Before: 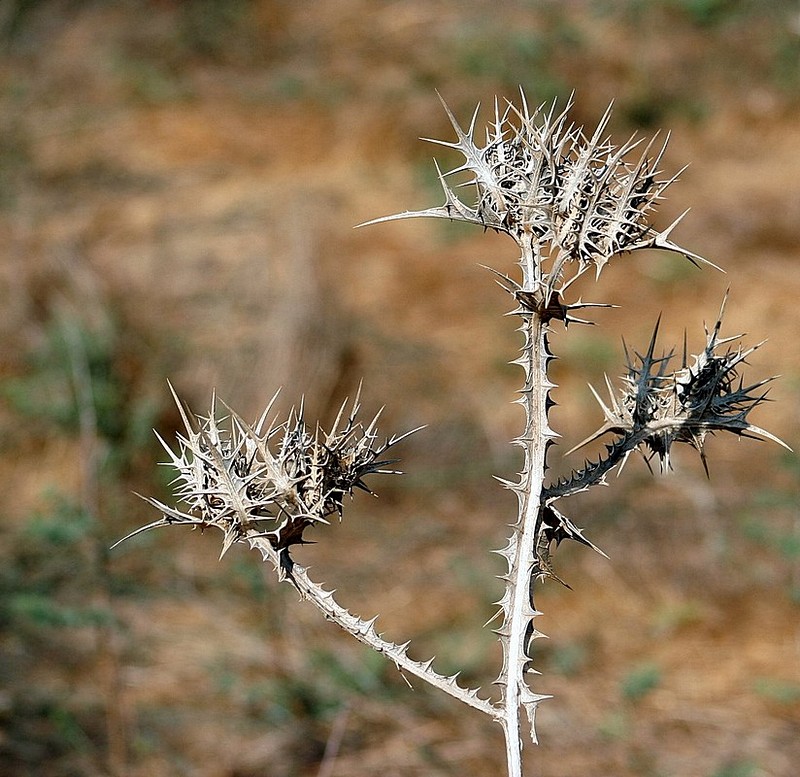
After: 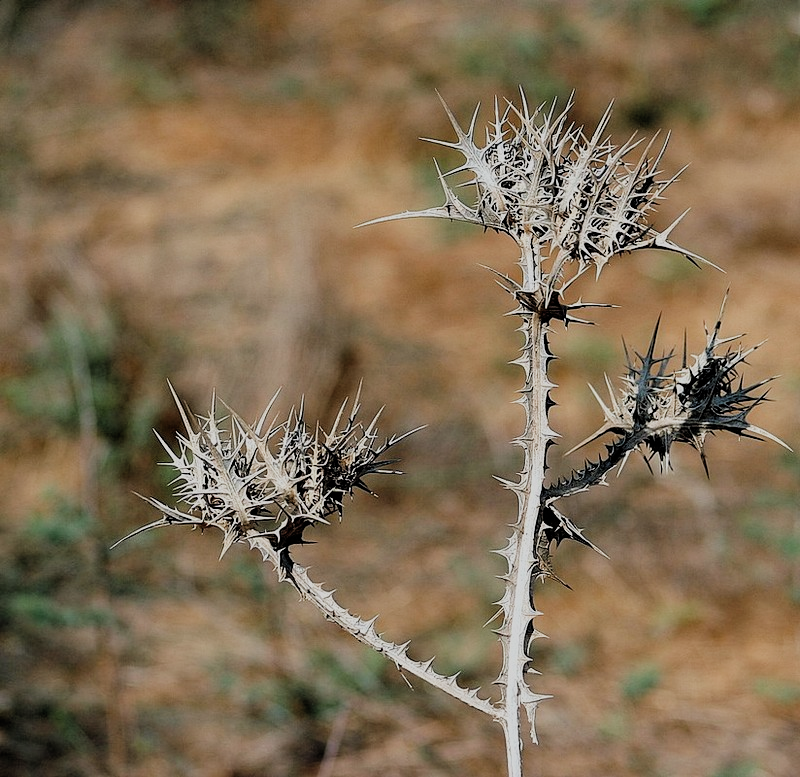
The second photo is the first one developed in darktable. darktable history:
filmic rgb: black relative exposure -7.65 EV, white relative exposure 4.56 EV, threshold 3.01 EV, hardness 3.61, add noise in highlights 0.001, color science v3 (2019), use custom middle-gray values true, contrast in highlights soft, enable highlight reconstruction true
